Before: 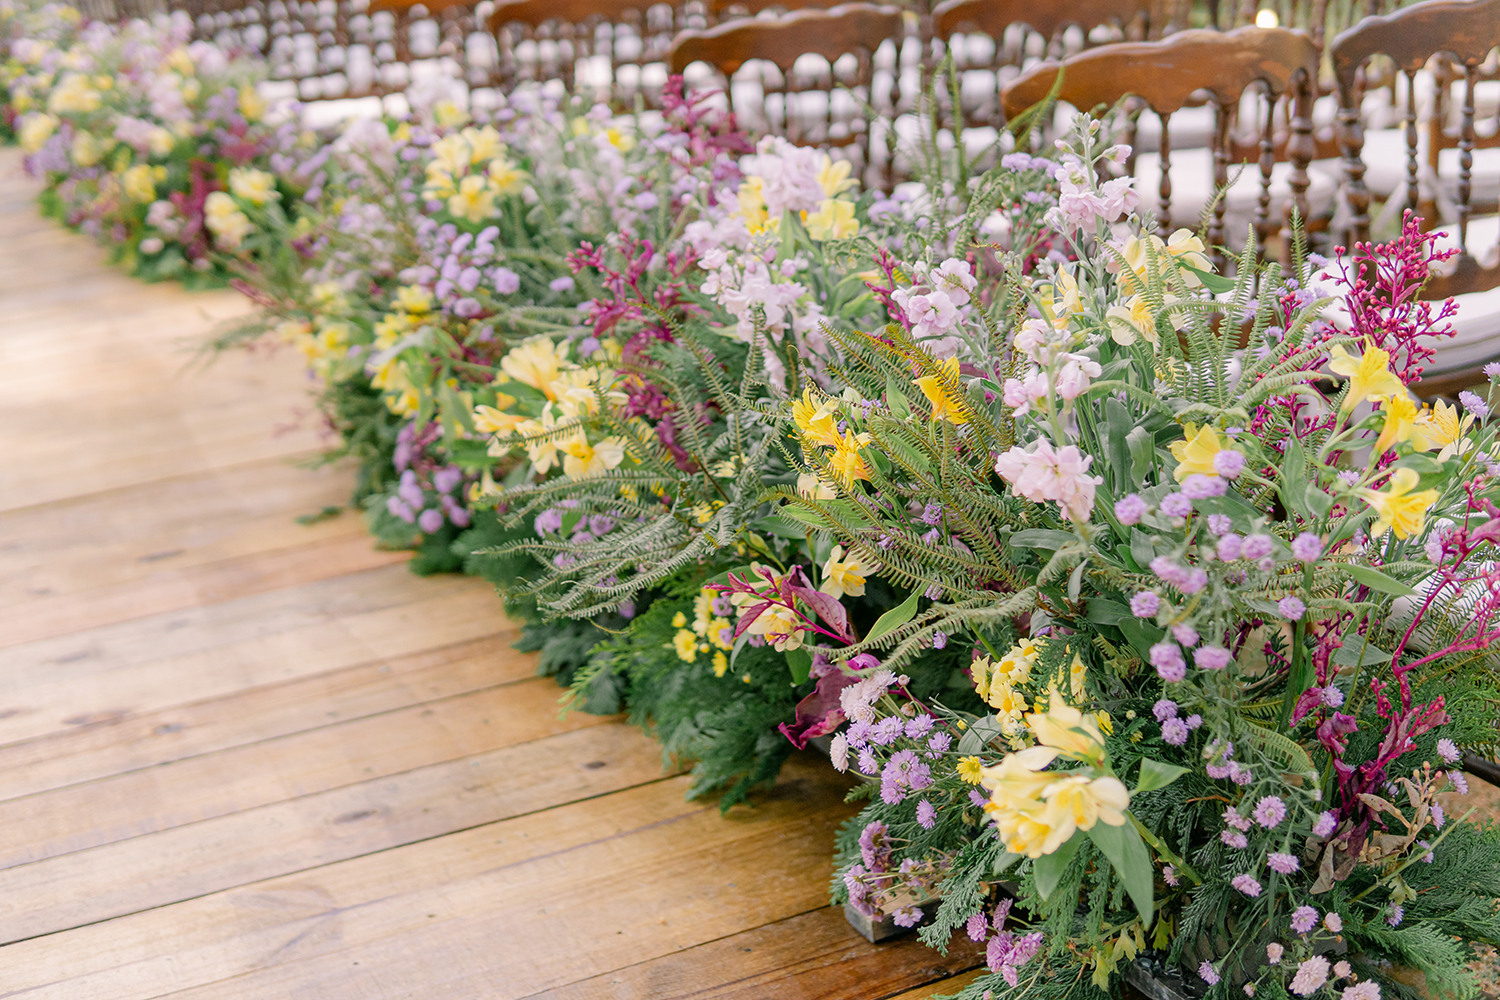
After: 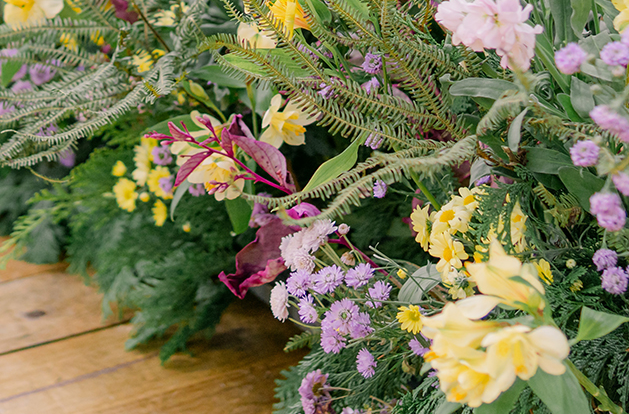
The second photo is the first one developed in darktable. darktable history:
crop: left 37.35%, top 45.176%, right 20.653%, bottom 13.36%
